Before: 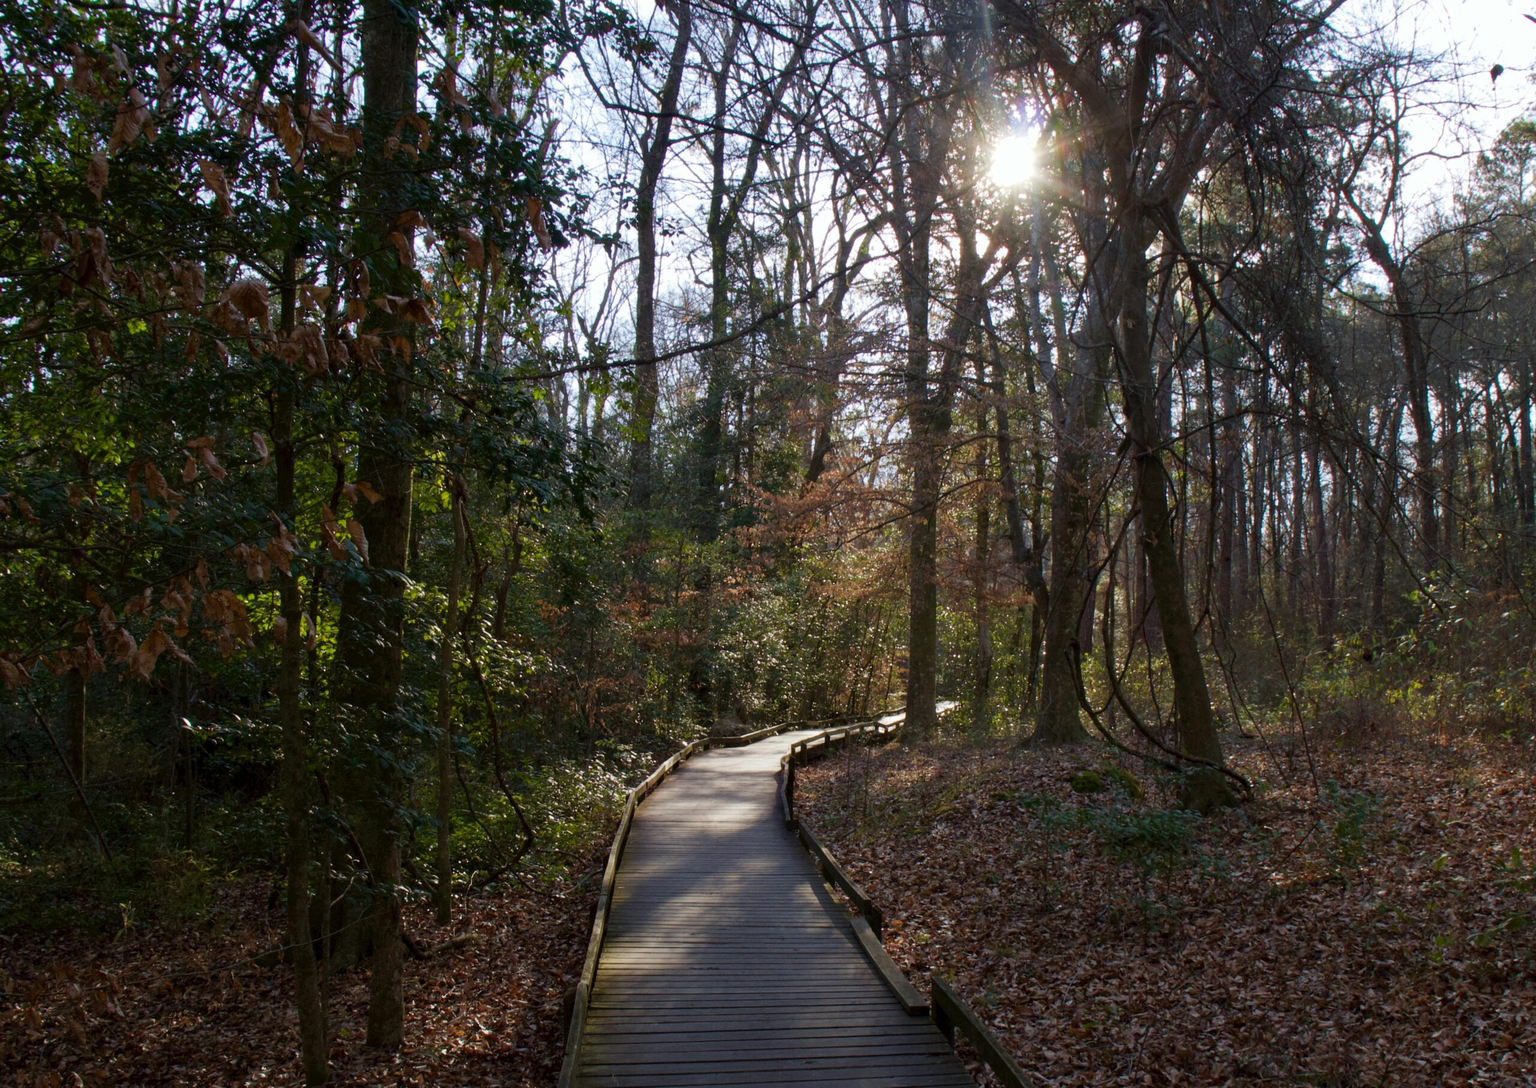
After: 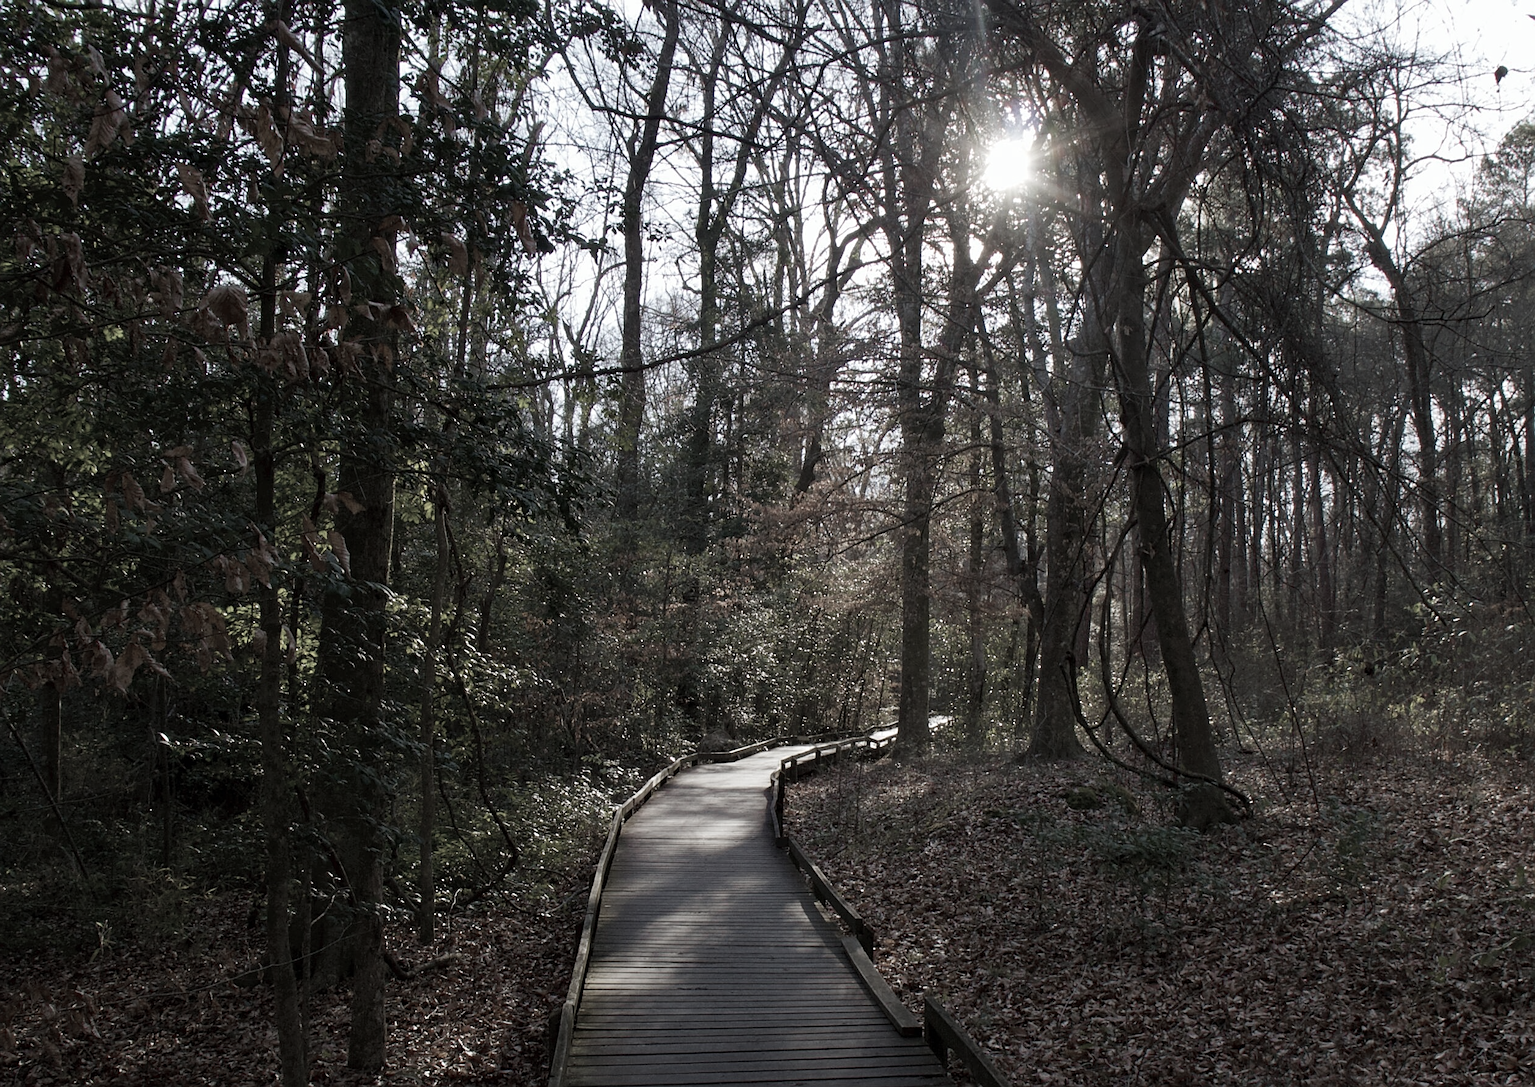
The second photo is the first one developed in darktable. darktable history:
color zones: curves: ch1 [(0, 0.34) (0.143, 0.164) (0.286, 0.152) (0.429, 0.176) (0.571, 0.173) (0.714, 0.188) (0.857, 0.199) (1, 0.34)]
crop: left 1.696%, right 0.274%, bottom 2.06%
sharpen: on, module defaults
